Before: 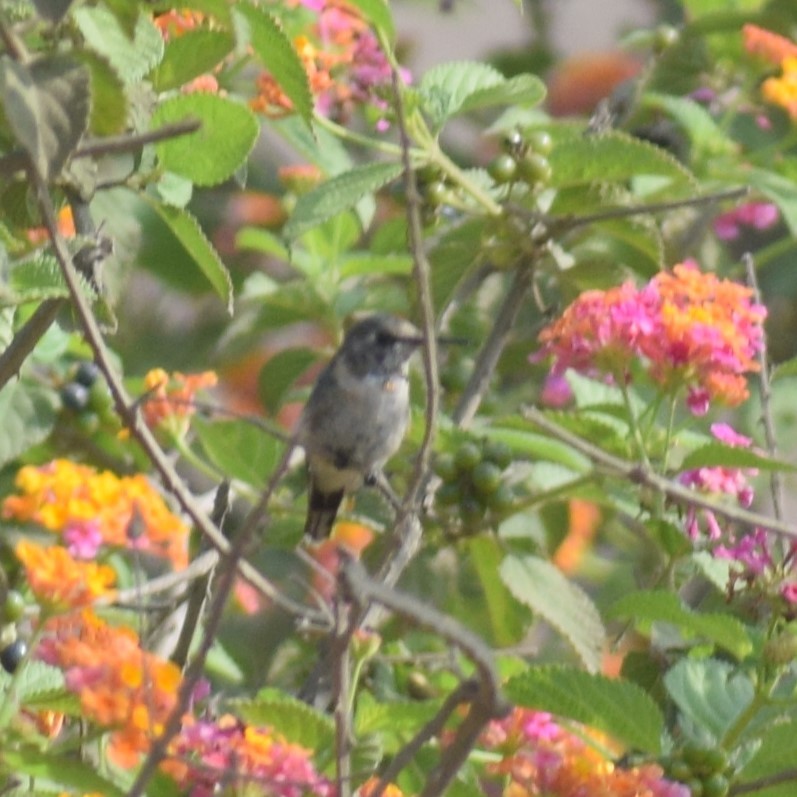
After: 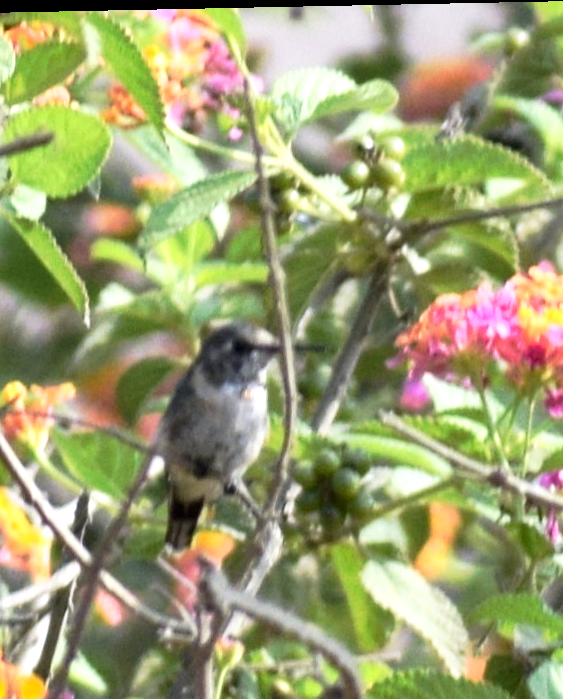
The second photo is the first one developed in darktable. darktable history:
shadows and highlights: shadows 32, highlights -32, soften with gaussian
white balance: red 0.984, blue 1.059
local contrast: highlights 100%, shadows 100%, detail 120%, midtone range 0.2
rotate and perspective: rotation -1.17°, automatic cropping off
crop: left 18.479%, right 12.2%, bottom 13.971%
tone curve: curves: ch0 [(0, 0) (0.003, 0.005) (0.011, 0.008) (0.025, 0.014) (0.044, 0.021) (0.069, 0.027) (0.1, 0.041) (0.136, 0.083) (0.177, 0.138) (0.224, 0.197) (0.277, 0.259) (0.335, 0.331) (0.399, 0.399) (0.468, 0.476) (0.543, 0.547) (0.623, 0.635) (0.709, 0.753) (0.801, 0.847) (0.898, 0.94) (1, 1)], preserve colors none
tone equalizer: -8 EV -0.75 EV, -7 EV -0.7 EV, -6 EV -0.6 EV, -5 EV -0.4 EV, -3 EV 0.4 EV, -2 EV 0.6 EV, -1 EV 0.7 EV, +0 EV 0.75 EV, edges refinement/feathering 500, mask exposure compensation -1.57 EV, preserve details no
